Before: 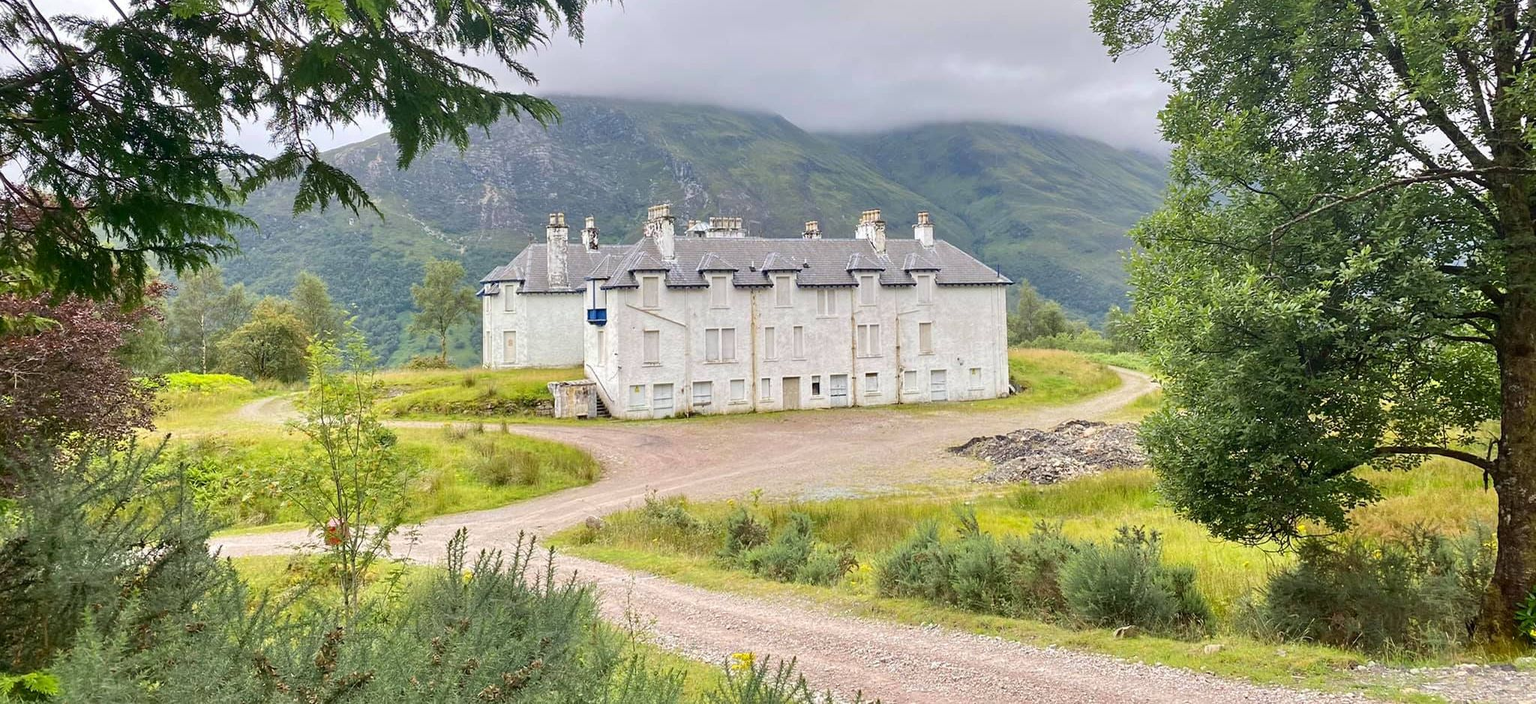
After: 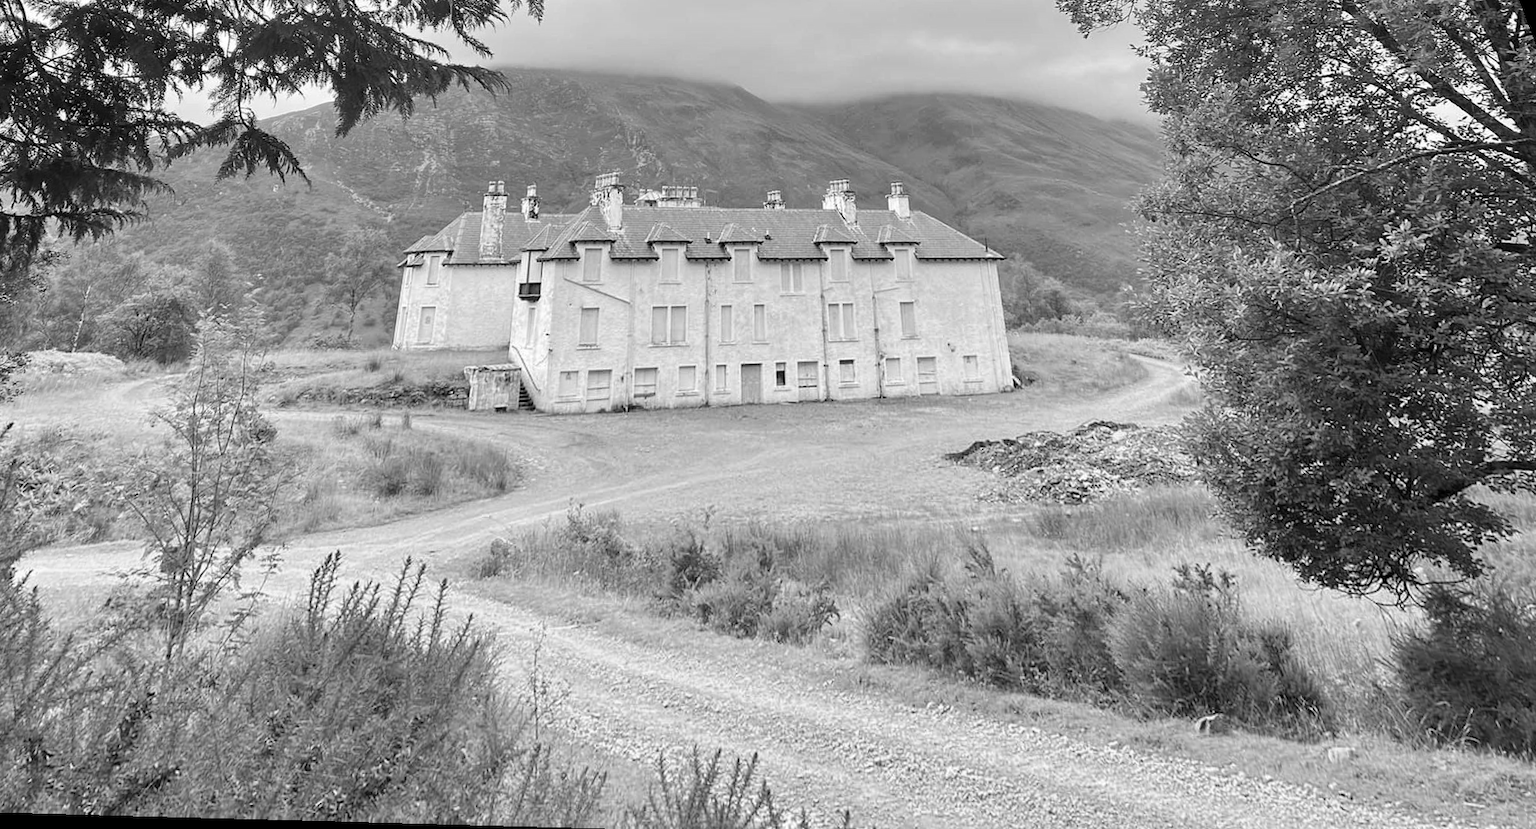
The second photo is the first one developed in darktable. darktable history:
monochrome: on, module defaults
white balance: emerald 1
rotate and perspective: rotation 0.72°, lens shift (vertical) -0.352, lens shift (horizontal) -0.051, crop left 0.152, crop right 0.859, crop top 0.019, crop bottom 0.964
